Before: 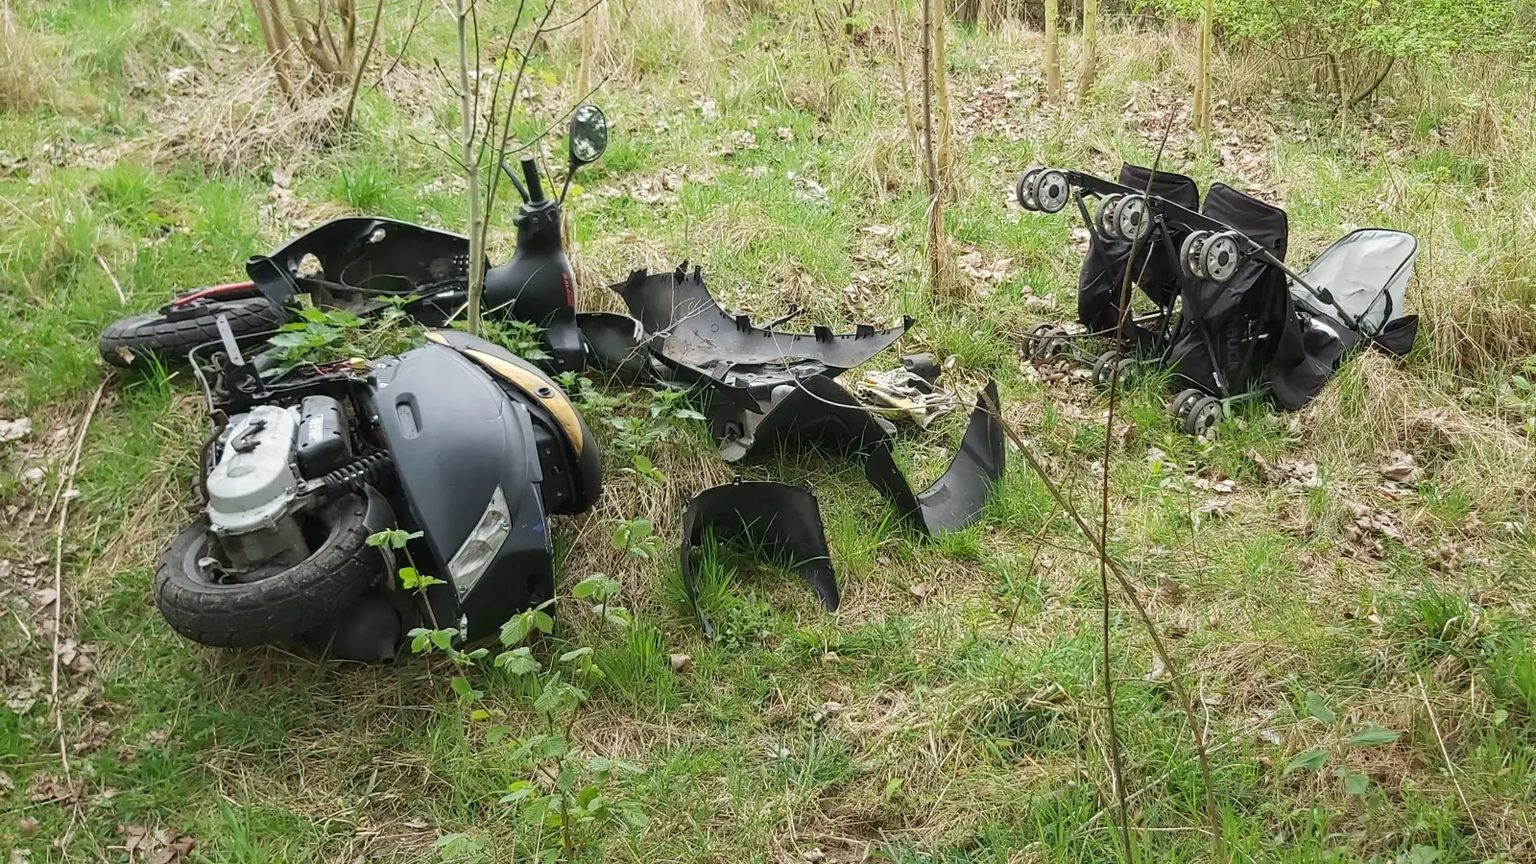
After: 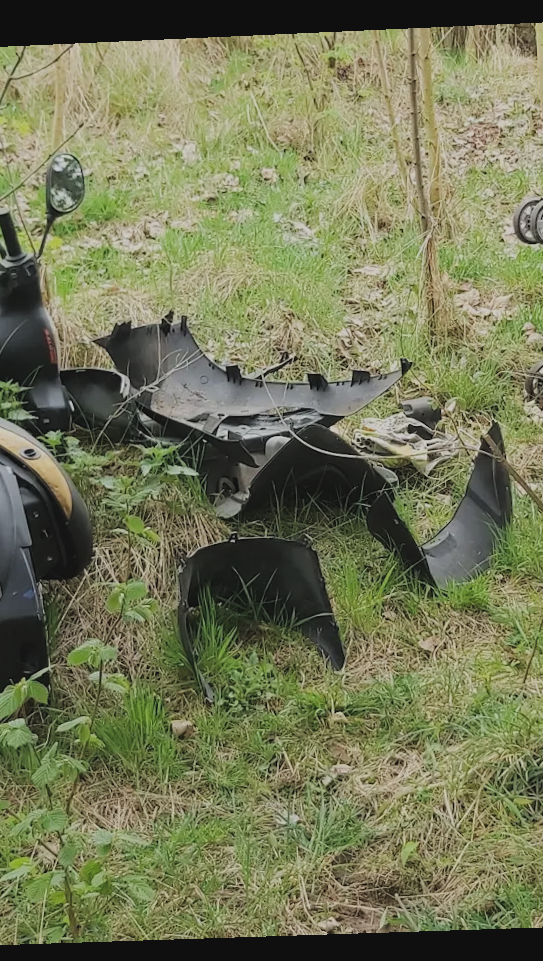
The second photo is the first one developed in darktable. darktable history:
filmic rgb: black relative exposure -7.65 EV, white relative exposure 4.56 EV, hardness 3.61
crop: left 33.36%, right 33.36%
rotate and perspective: rotation -2.22°, lens shift (horizontal) -0.022, automatic cropping off
exposure: black level correction -0.014, exposure -0.193 EV, compensate highlight preservation false
